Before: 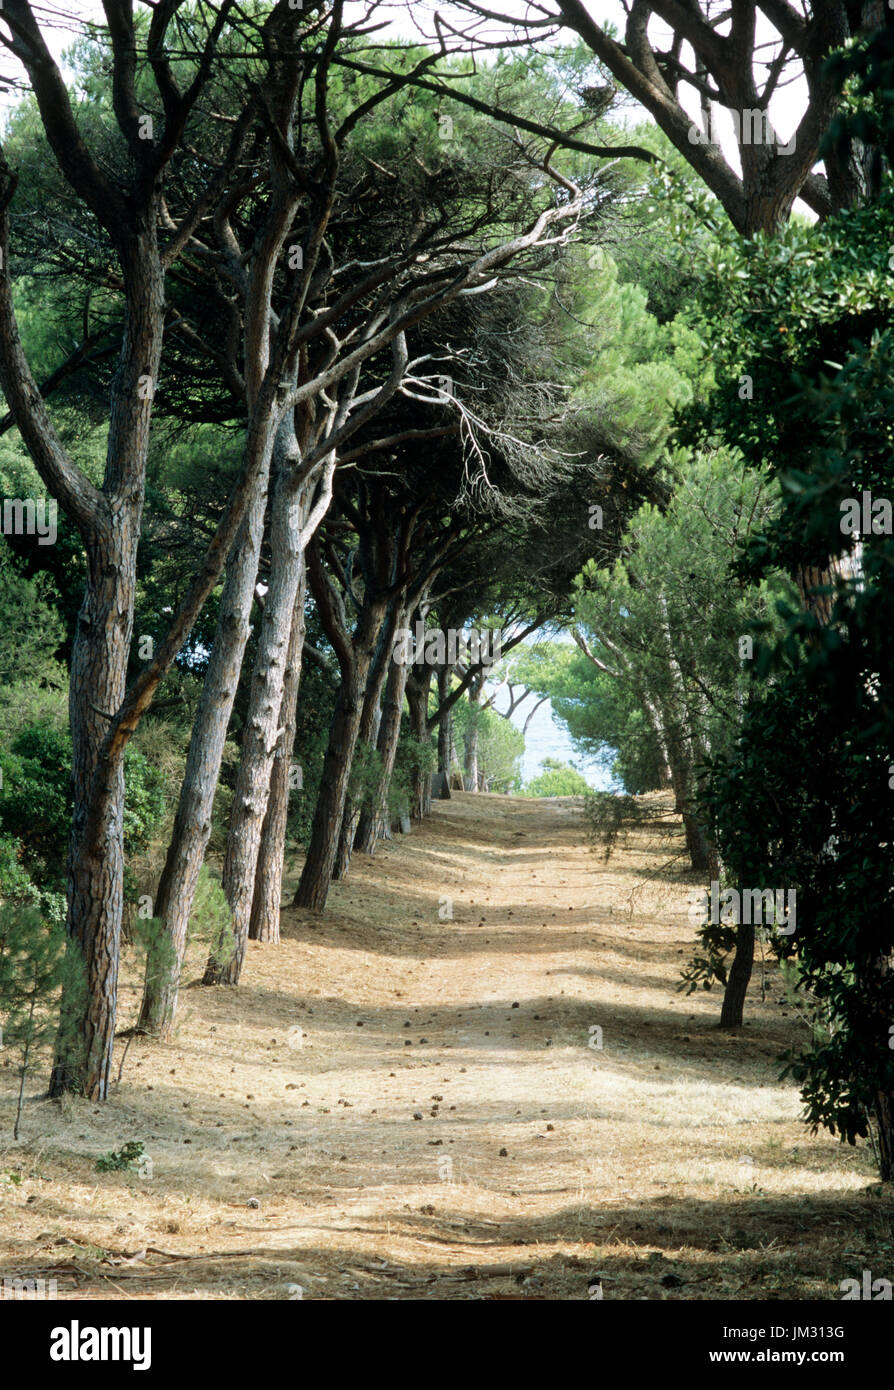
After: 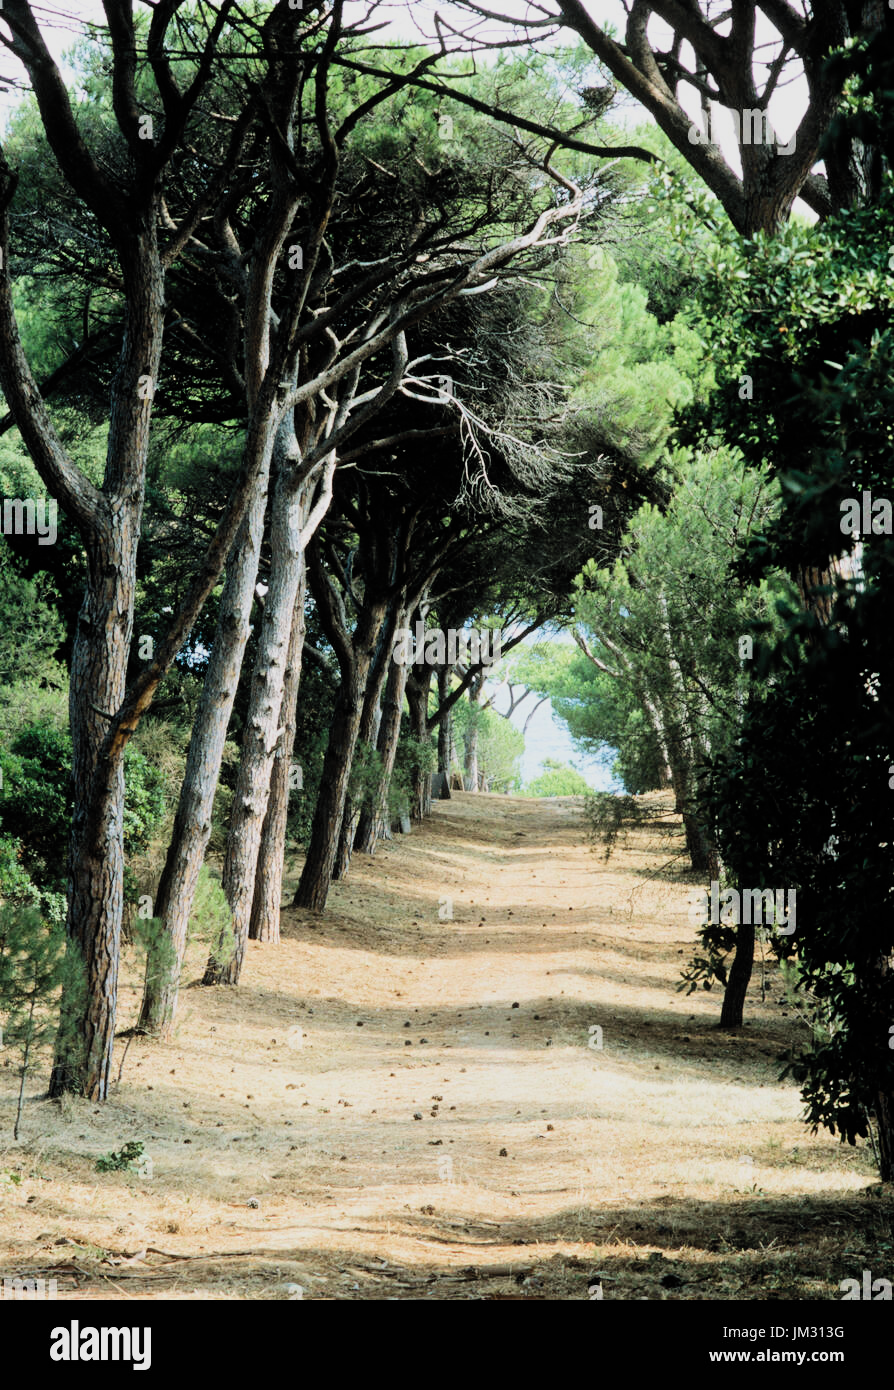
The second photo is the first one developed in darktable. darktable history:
filmic rgb: black relative exposure -7.65 EV, white relative exposure 4.56 EV, threshold 5.95 EV, hardness 3.61, contrast 0.993, add noise in highlights 0.001, color science v3 (2019), use custom middle-gray values true, contrast in highlights soft, enable highlight reconstruction true
contrast brightness saturation: contrast 0.201, brightness 0.144, saturation 0.147
